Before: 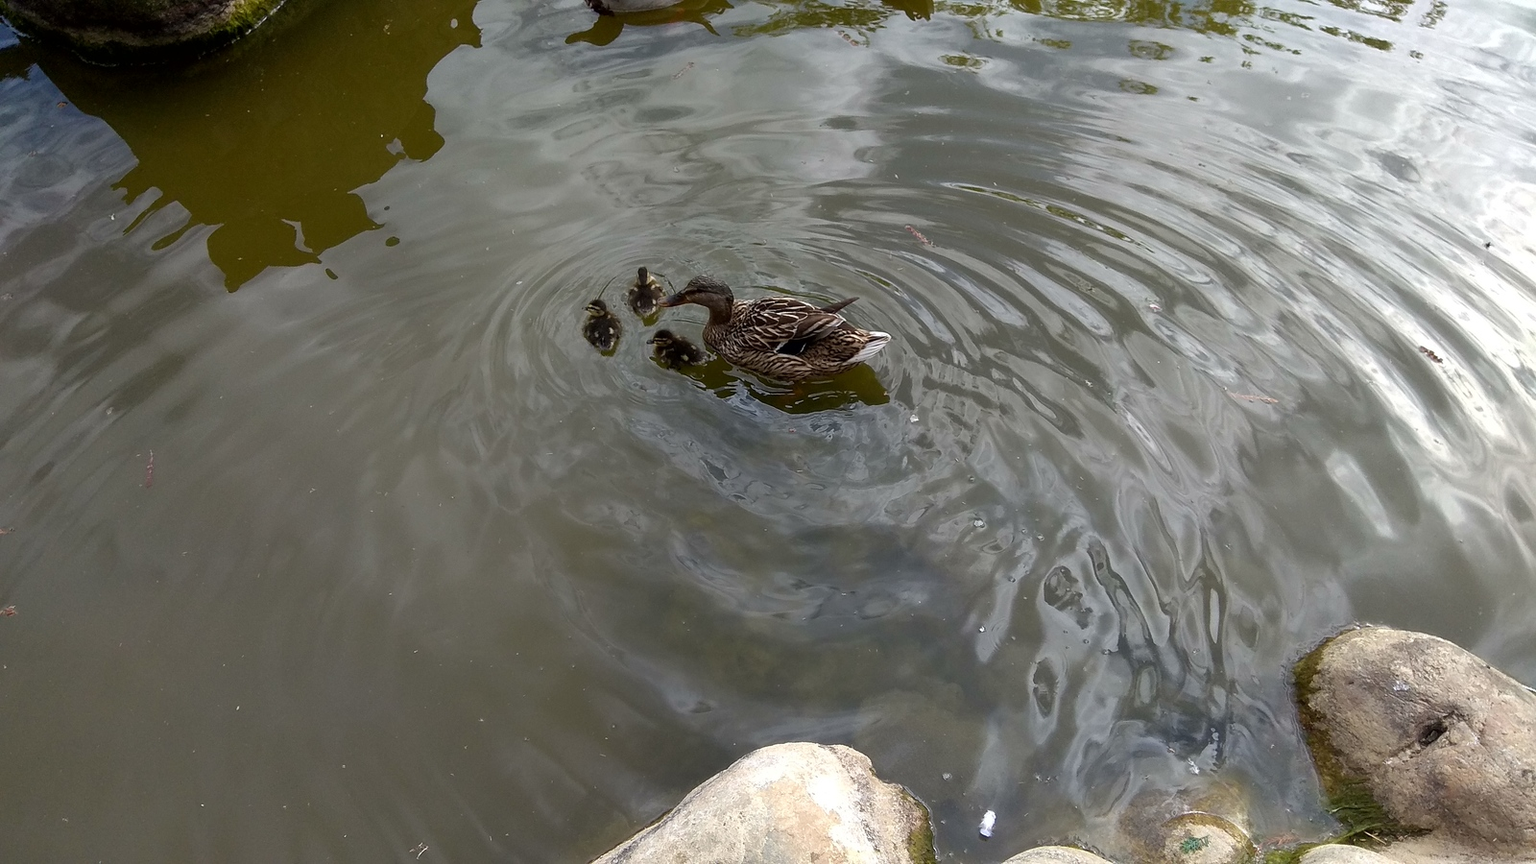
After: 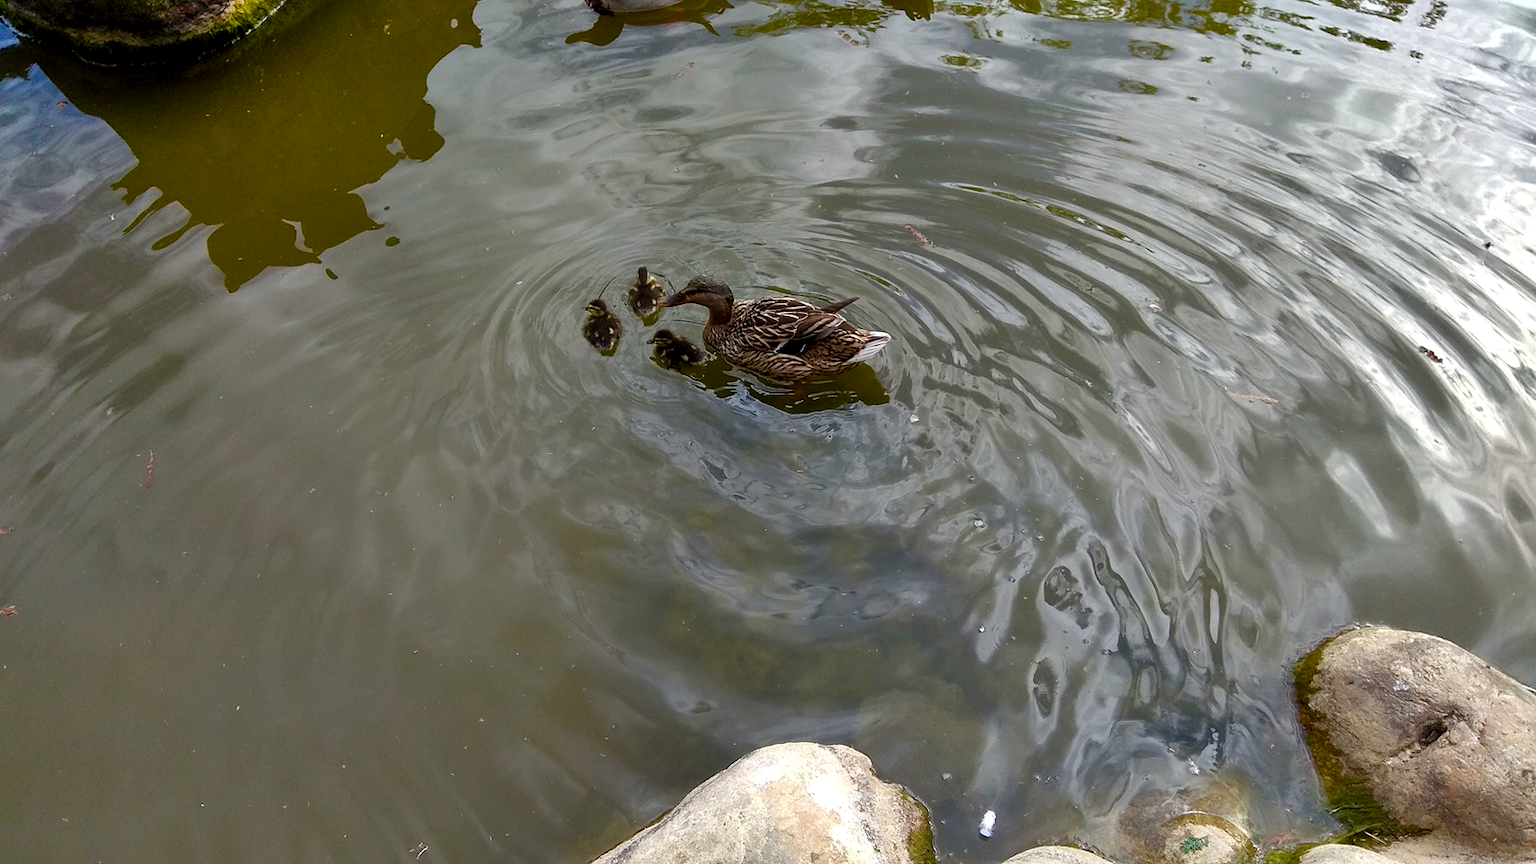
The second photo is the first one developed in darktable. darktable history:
shadows and highlights: soften with gaussian
local contrast: mode bilateral grid, contrast 19, coarseness 49, detail 119%, midtone range 0.2
color balance rgb: power › hue 73.83°, perceptual saturation grading › global saturation 20%, perceptual saturation grading › highlights -25.334%, perceptual saturation grading › shadows 49.594%, global vibrance 14.35%
